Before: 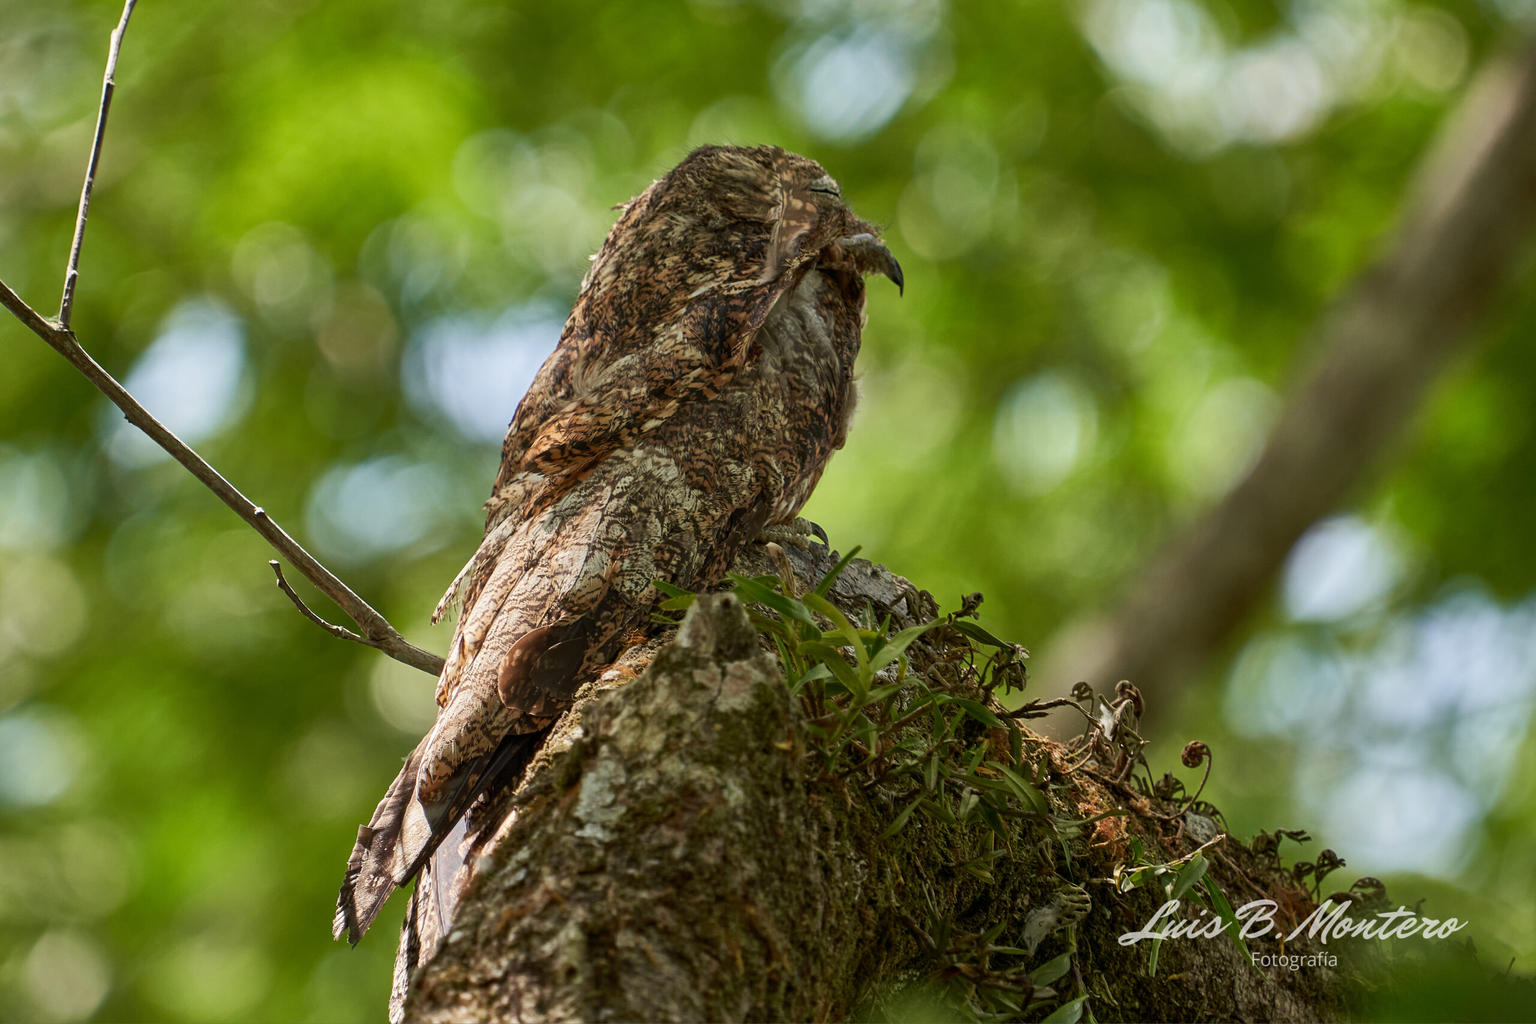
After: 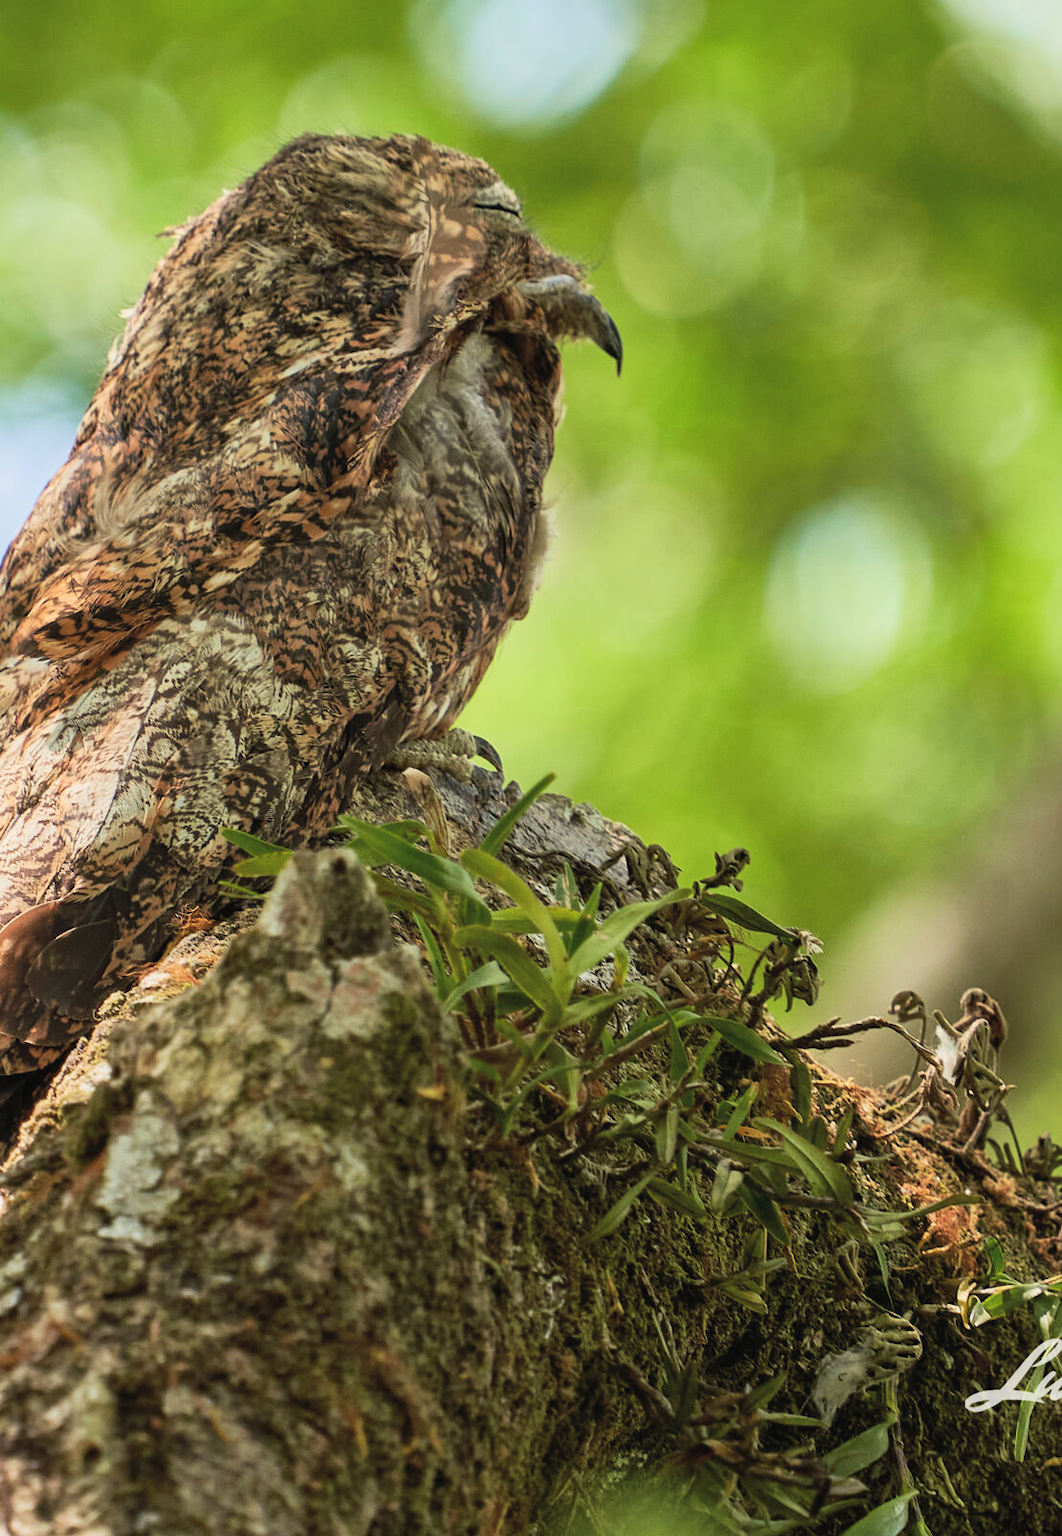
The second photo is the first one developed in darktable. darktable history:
crop: left 33.452%, top 6.025%, right 23.155%
filmic rgb: black relative exposure -7.65 EV, white relative exposure 4.56 EV, hardness 3.61, color science v6 (2022)
exposure: black level correction -0.005, exposure 1.002 EV, compensate highlight preservation false
